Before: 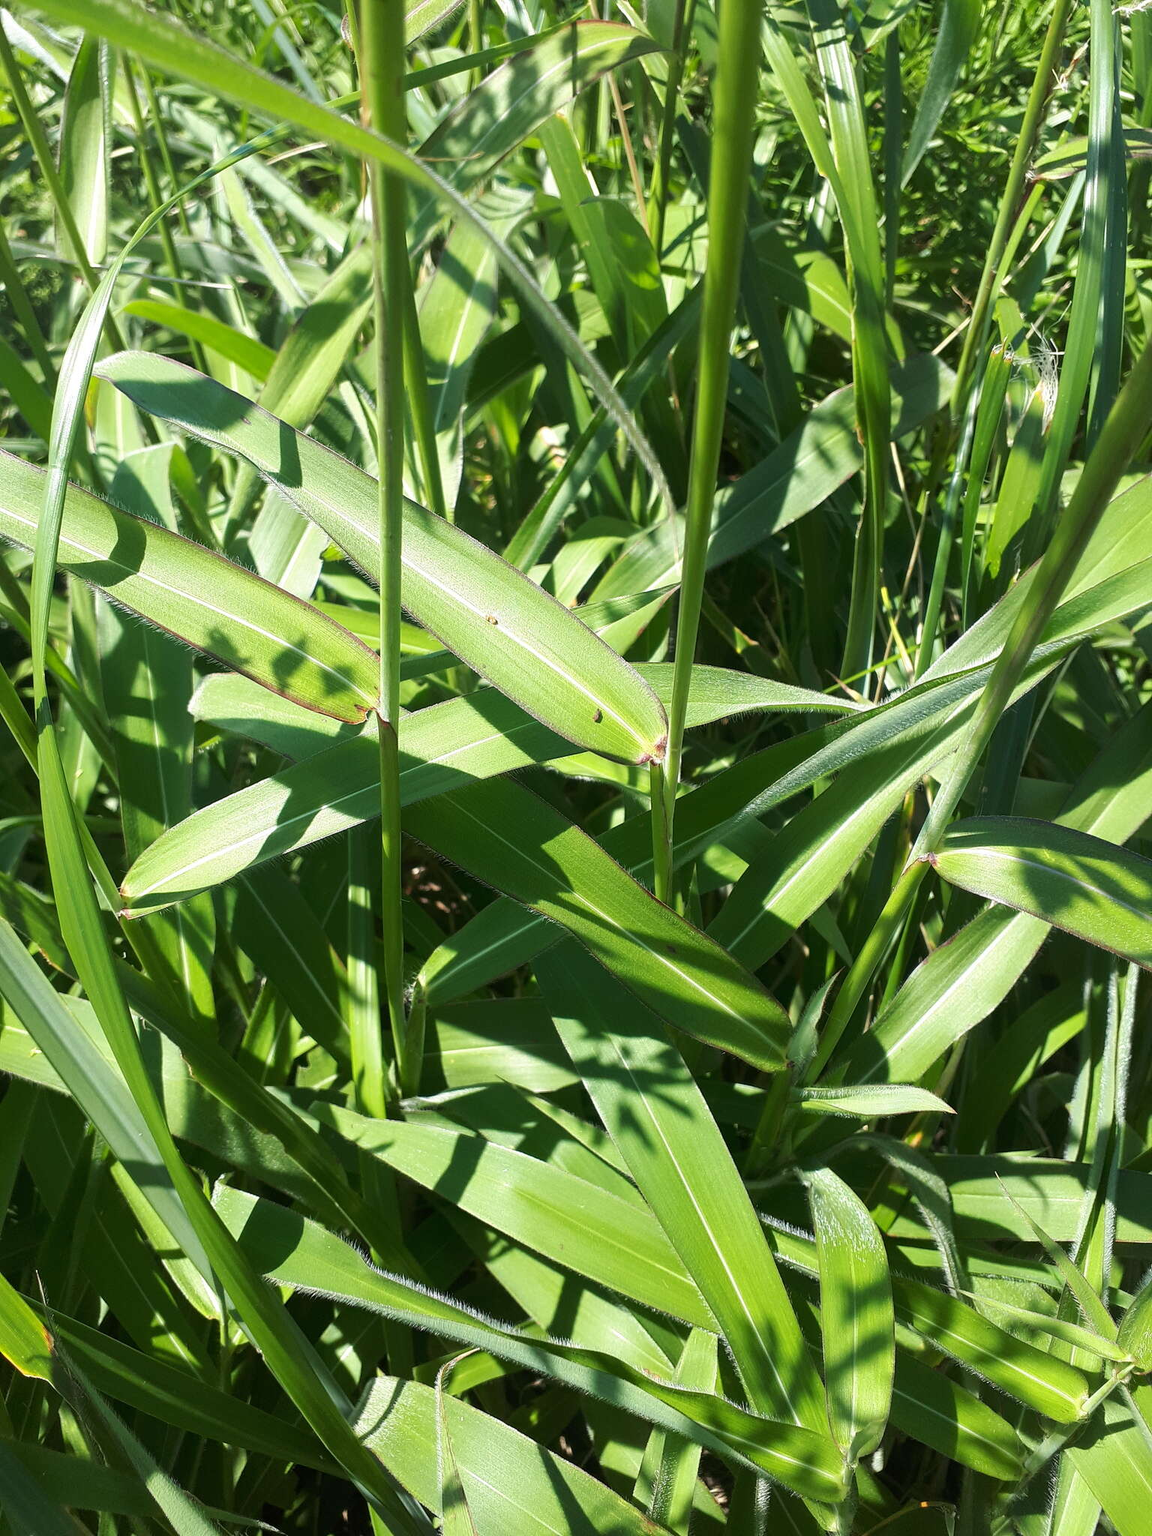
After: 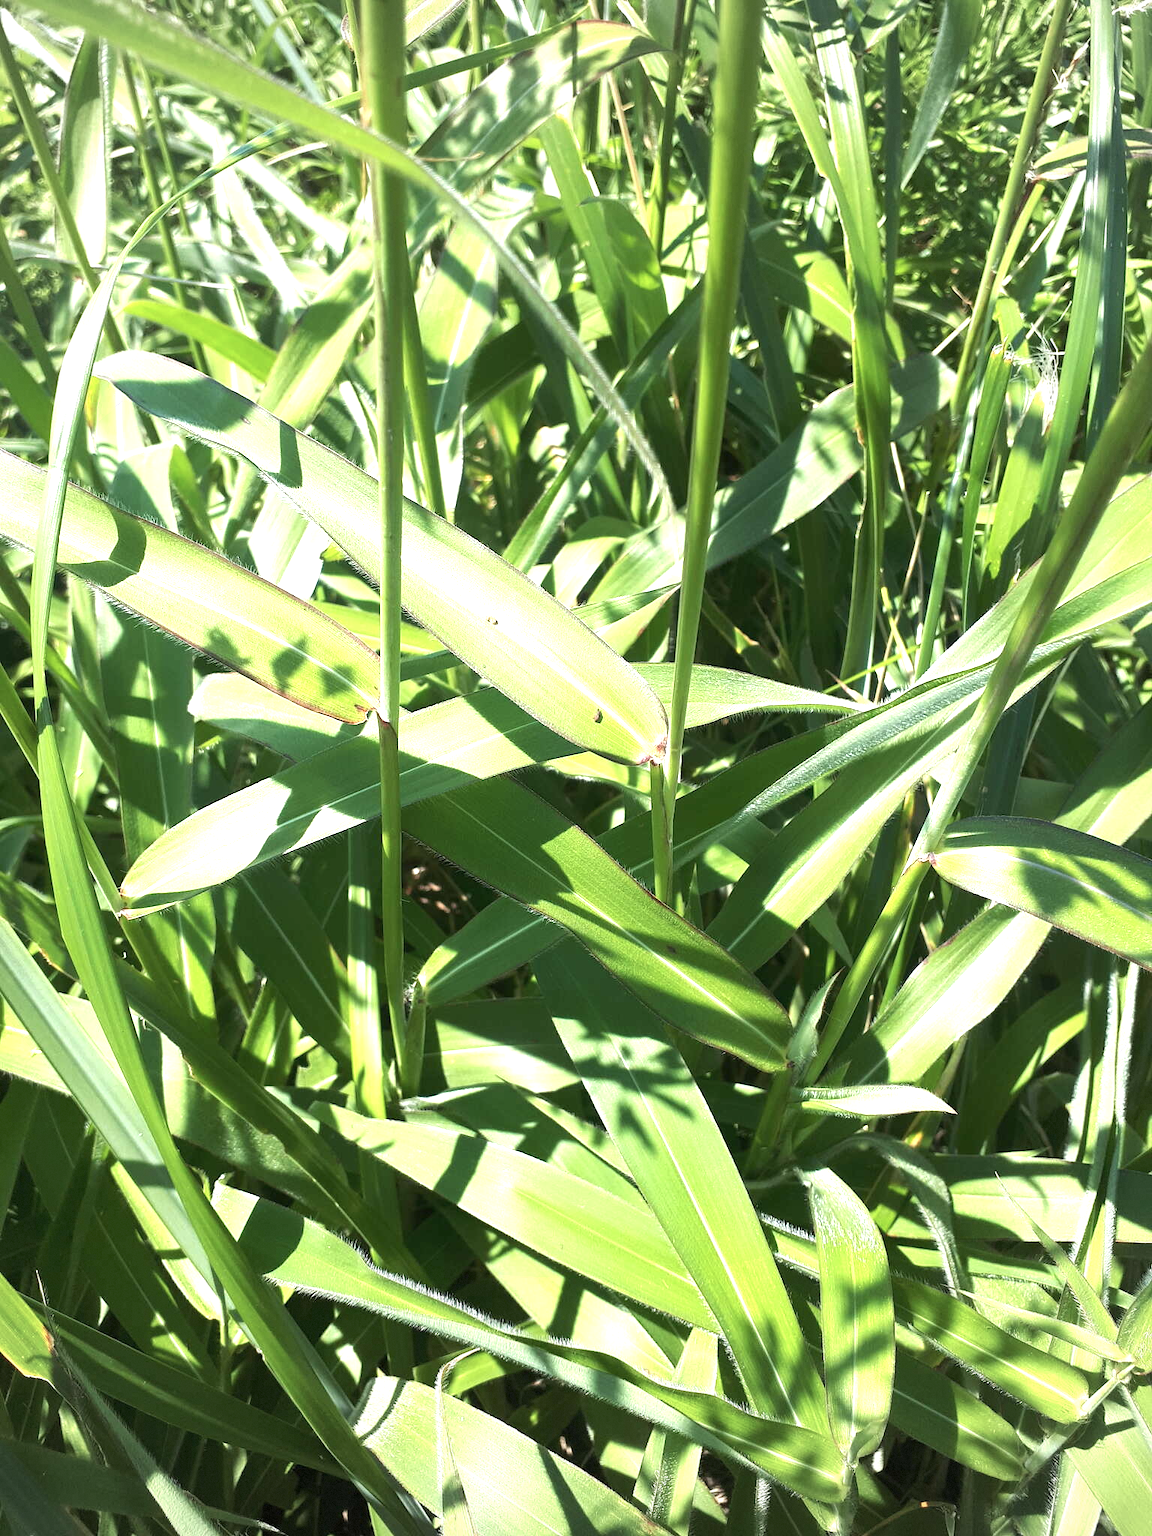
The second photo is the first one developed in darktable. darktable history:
color correction: saturation 0.85
exposure: black level correction 0, exposure 0.9 EV, compensate highlight preservation false
vignetting: fall-off start 85%, fall-off radius 80%, brightness -0.182, saturation -0.3, width/height ratio 1.219, dithering 8-bit output, unbound false
